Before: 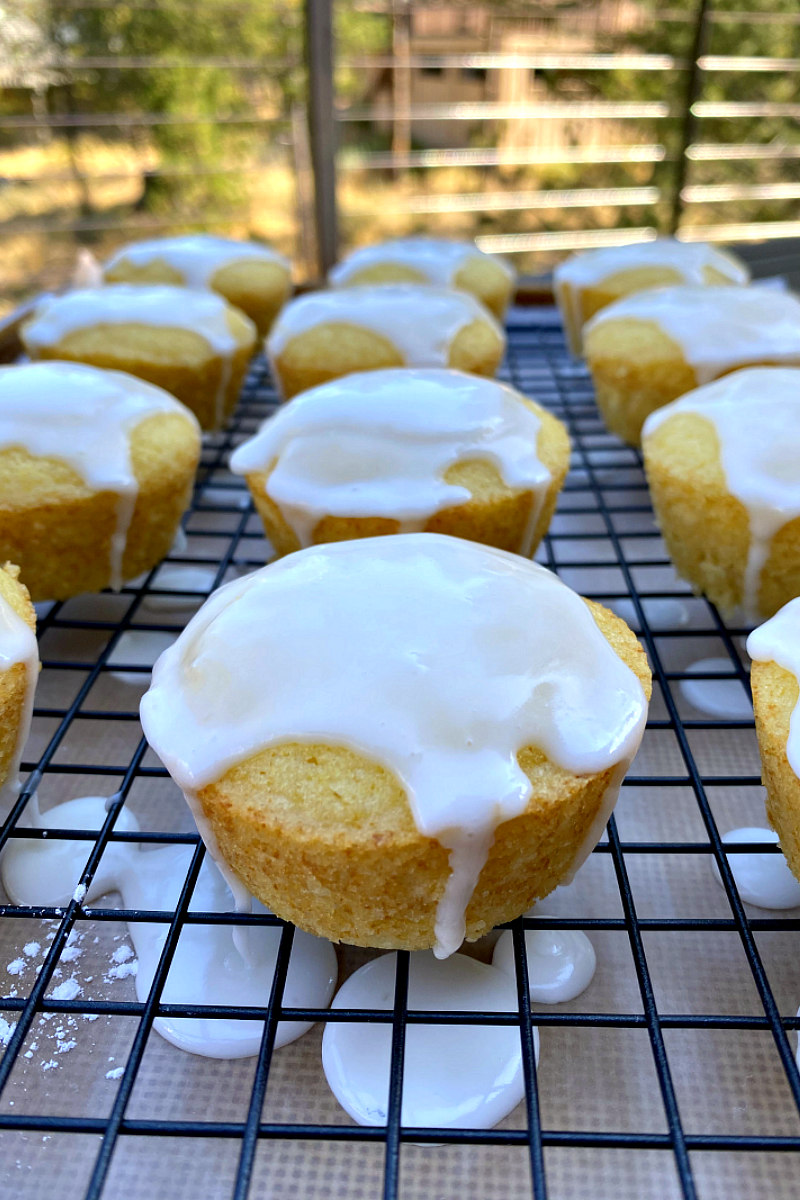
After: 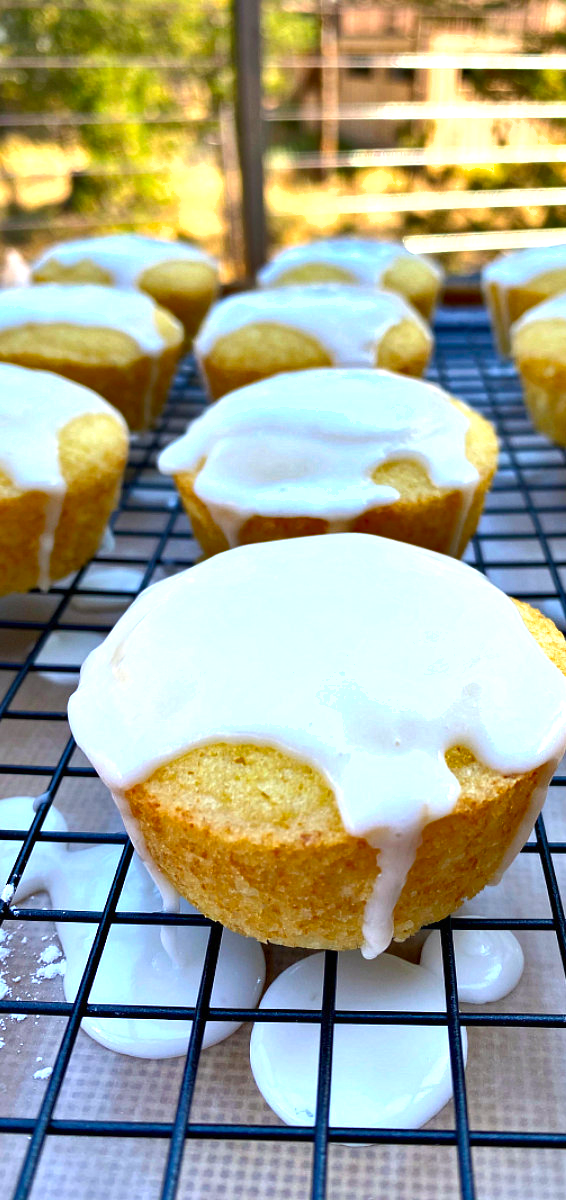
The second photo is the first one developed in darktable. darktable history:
crop and rotate: left 9.061%, right 20.142%
shadows and highlights: shadows color adjustment 97.66%, soften with gaussian
white balance: emerald 1
exposure: black level correction 0, exposure 0.7 EV, compensate exposure bias true, compensate highlight preservation false
